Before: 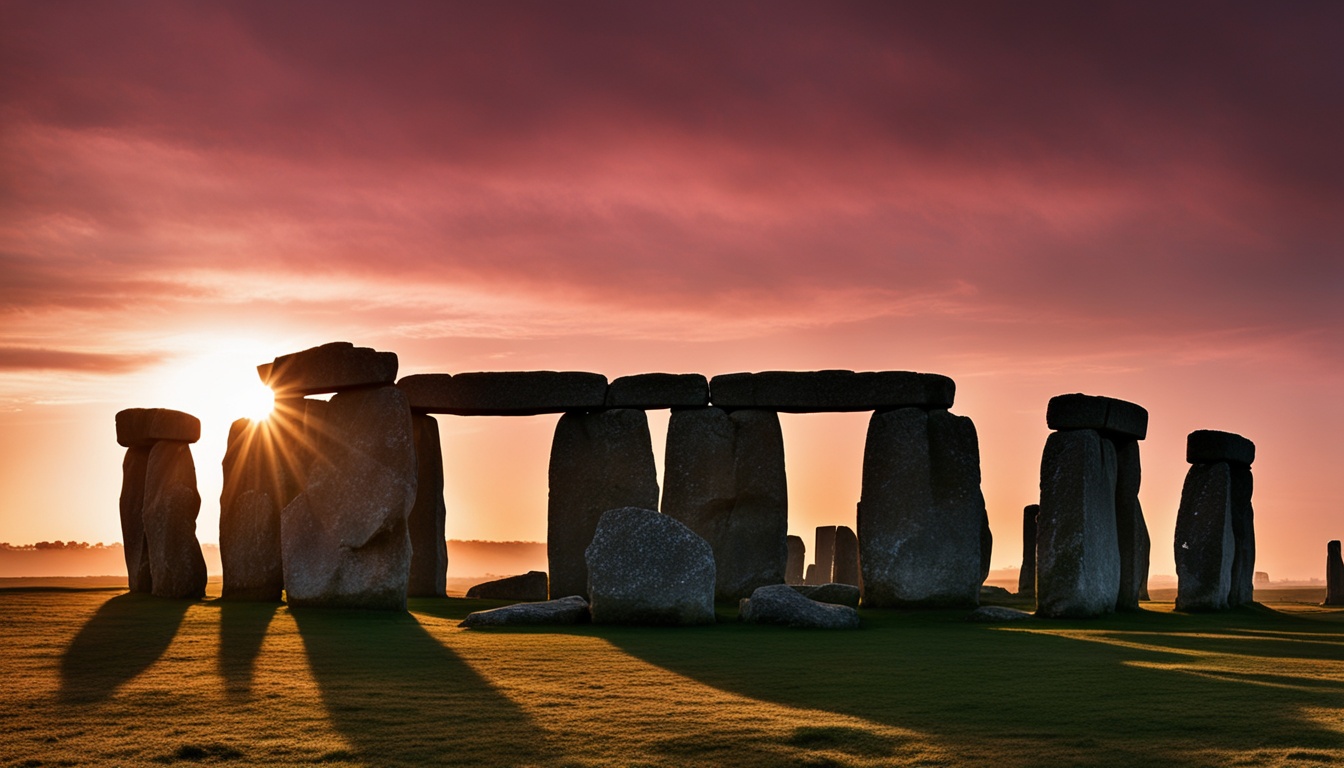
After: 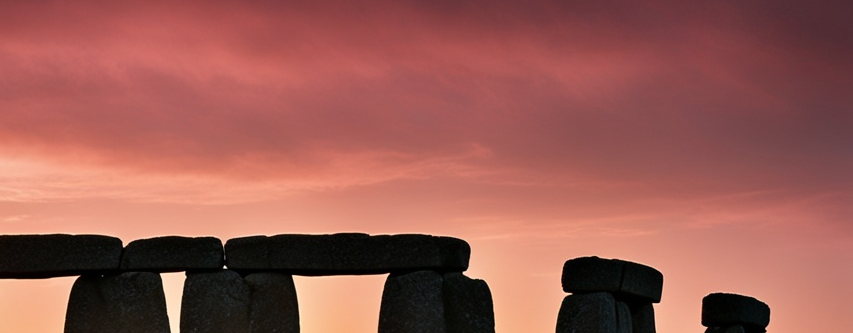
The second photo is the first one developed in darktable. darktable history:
crop: left 36.105%, top 17.842%, right 0.381%, bottom 38.779%
shadows and highlights: shadows 20.82, highlights -82.64, highlights color adjustment 40.57%, soften with gaussian
